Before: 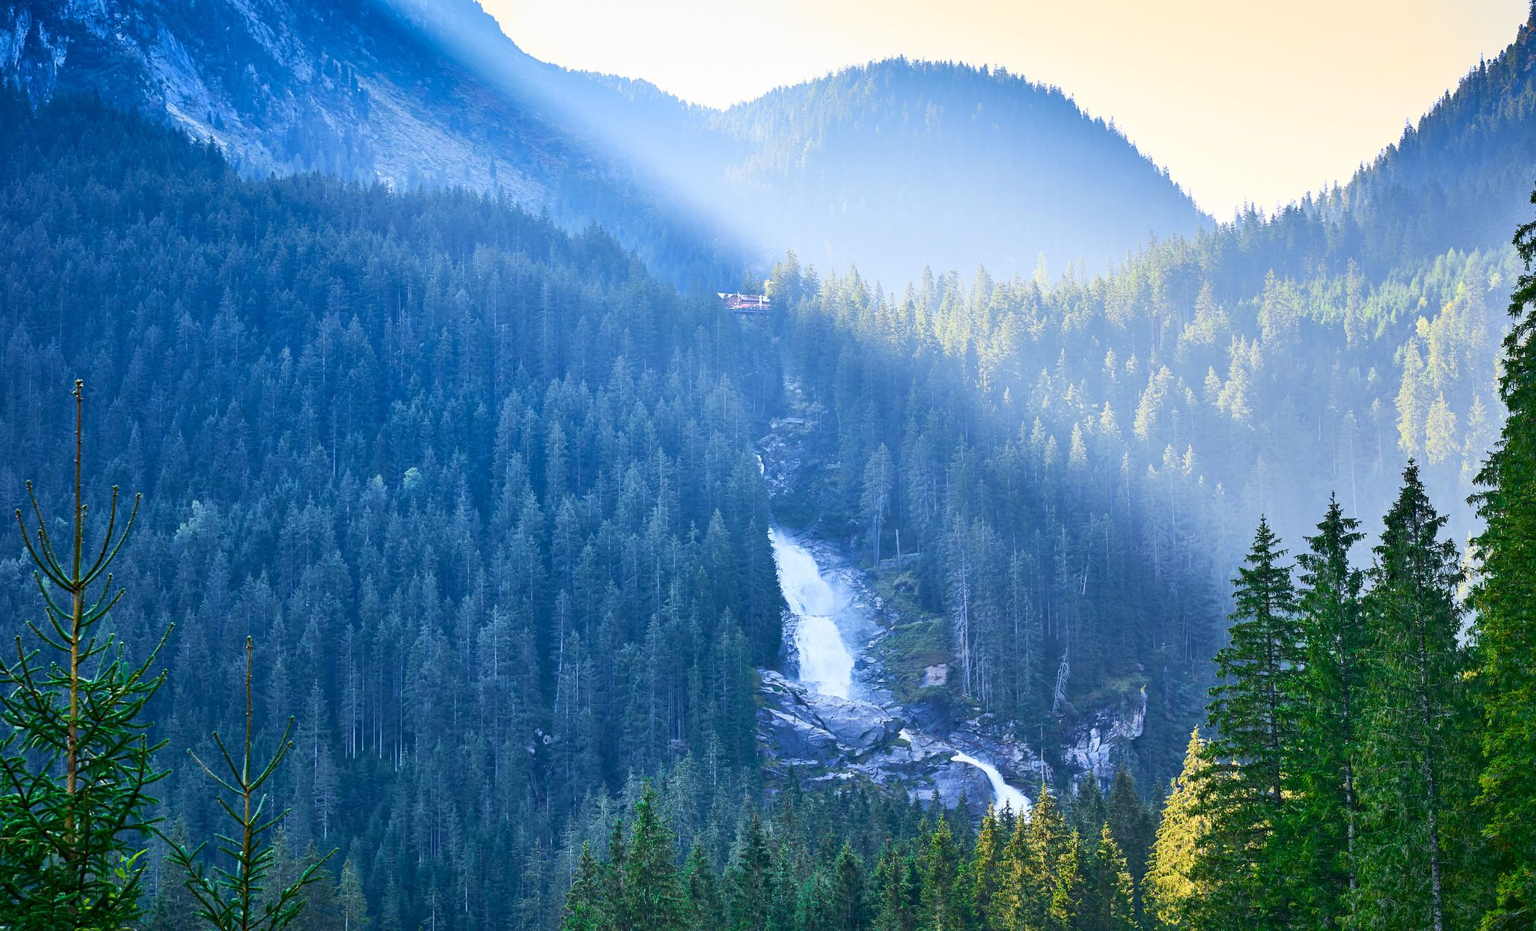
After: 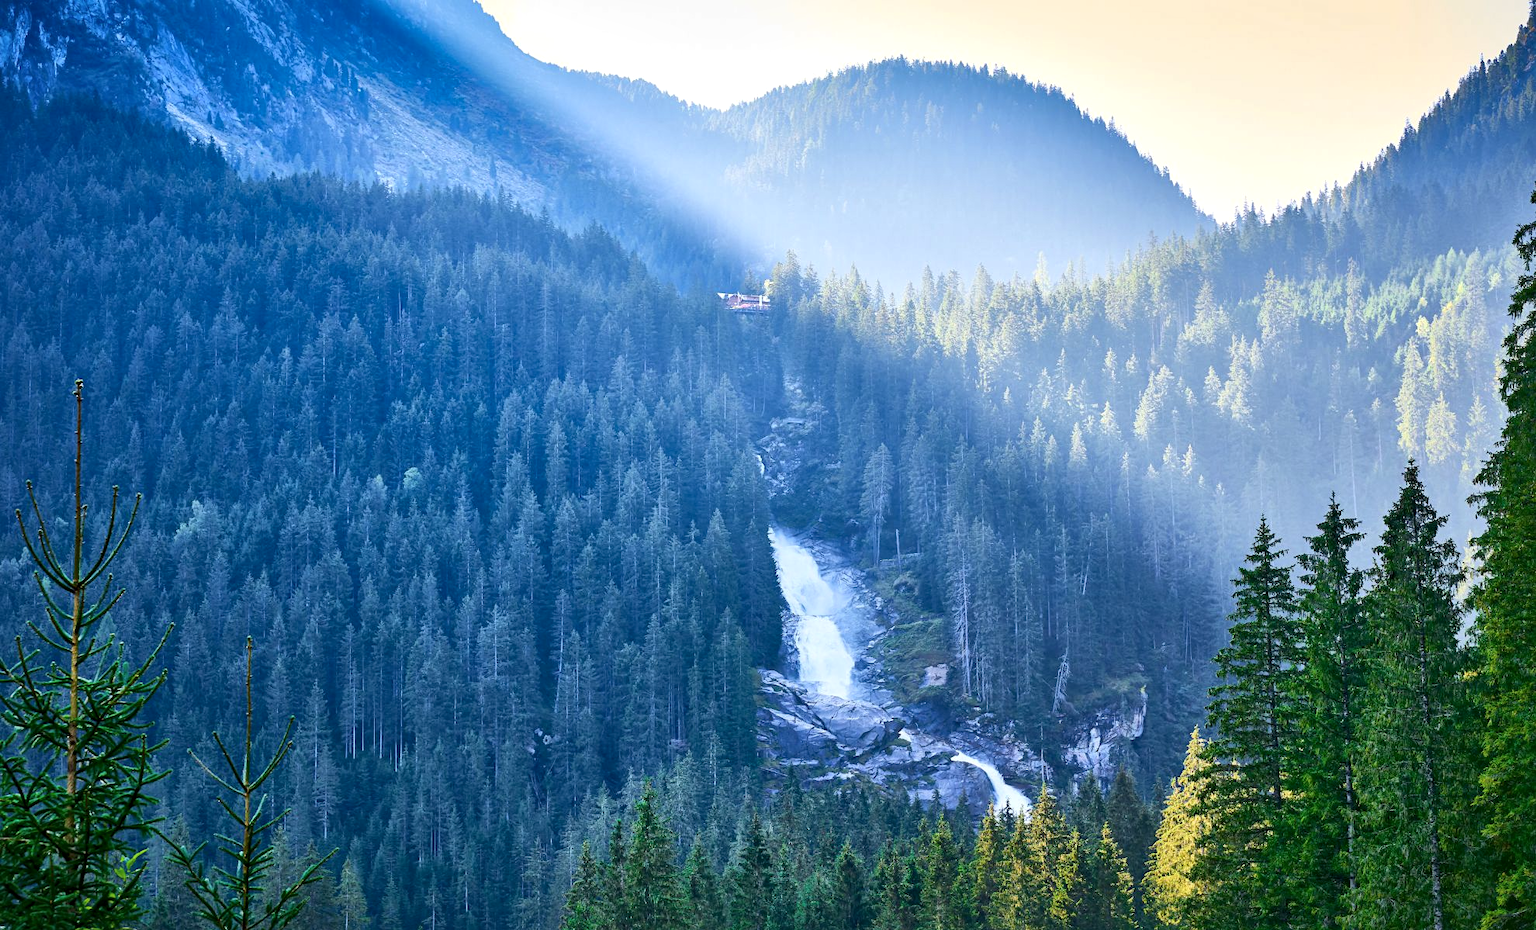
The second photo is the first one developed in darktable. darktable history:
local contrast: mode bilateral grid, contrast 21, coarseness 49, detail 140%, midtone range 0.2
